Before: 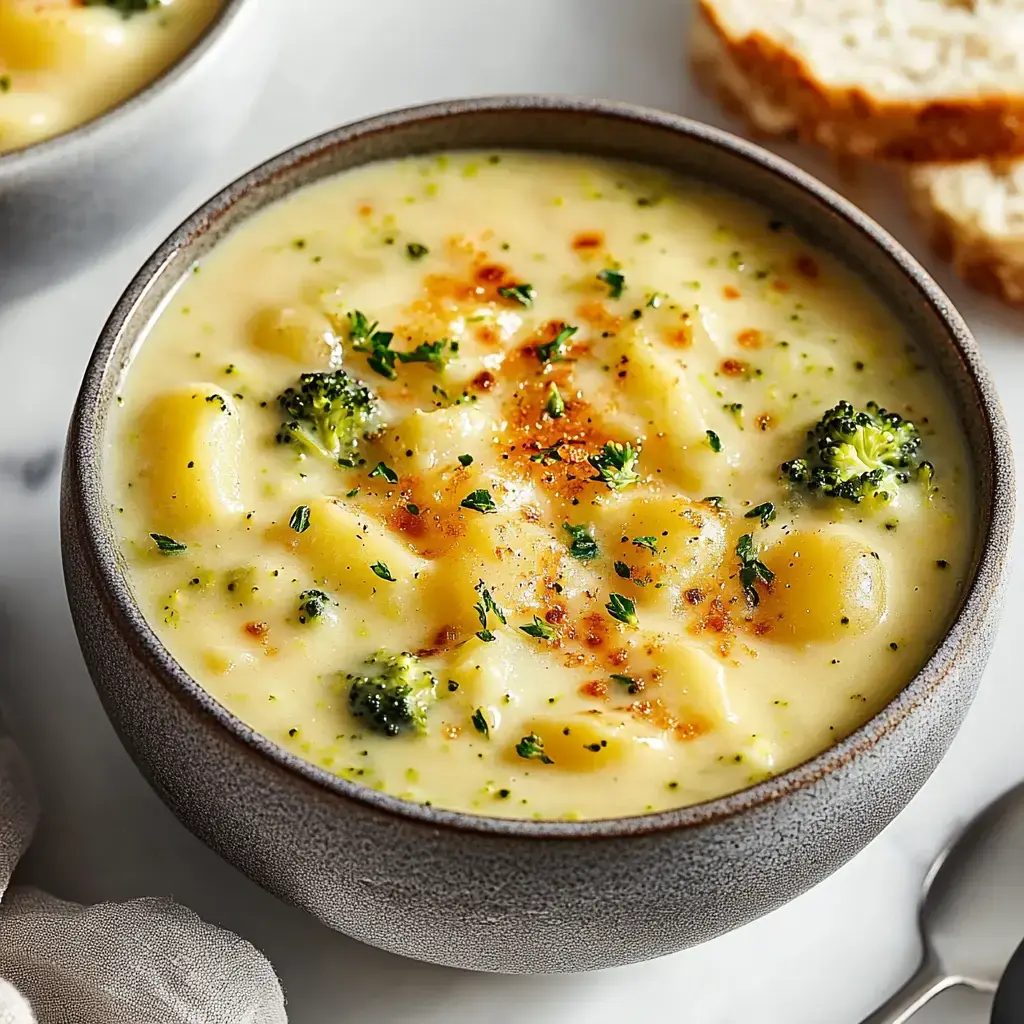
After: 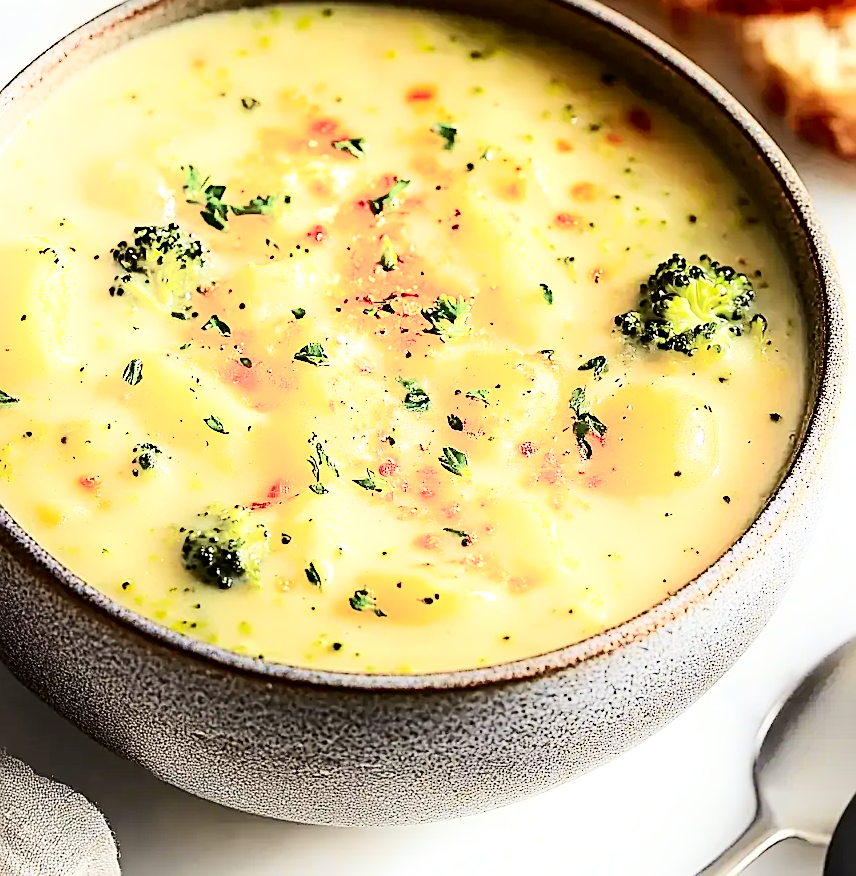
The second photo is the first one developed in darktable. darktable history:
tone equalizer: -8 EV -0.771 EV, -7 EV -0.681 EV, -6 EV -0.626 EV, -5 EV -0.406 EV, -3 EV 0.386 EV, -2 EV 0.6 EV, -1 EV 0.688 EV, +0 EV 0.769 EV, mask exposure compensation -0.512 EV
sharpen: on, module defaults
crop: left 16.402%, top 14.436%
tone curve: curves: ch0 [(0, 0) (0.091, 0.066) (0.184, 0.16) (0.491, 0.519) (0.748, 0.765) (1, 0.919)]; ch1 [(0, 0) (0.179, 0.173) (0.322, 0.32) (0.424, 0.424) (0.502, 0.504) (0.56, 0.575) (0.631, 0.675) (0.777, 0.806) (1, 1)]; ch2 [(0, 0) (0.434, 0.447) (0.497, 0.498) (0.539, 0.566) (0.676, 0.691) (1, 1)], color space Lab, independent channels, preserve colors none
shadows and highlights: shadows -21.3, highlights 98.27, soften with gaussian
